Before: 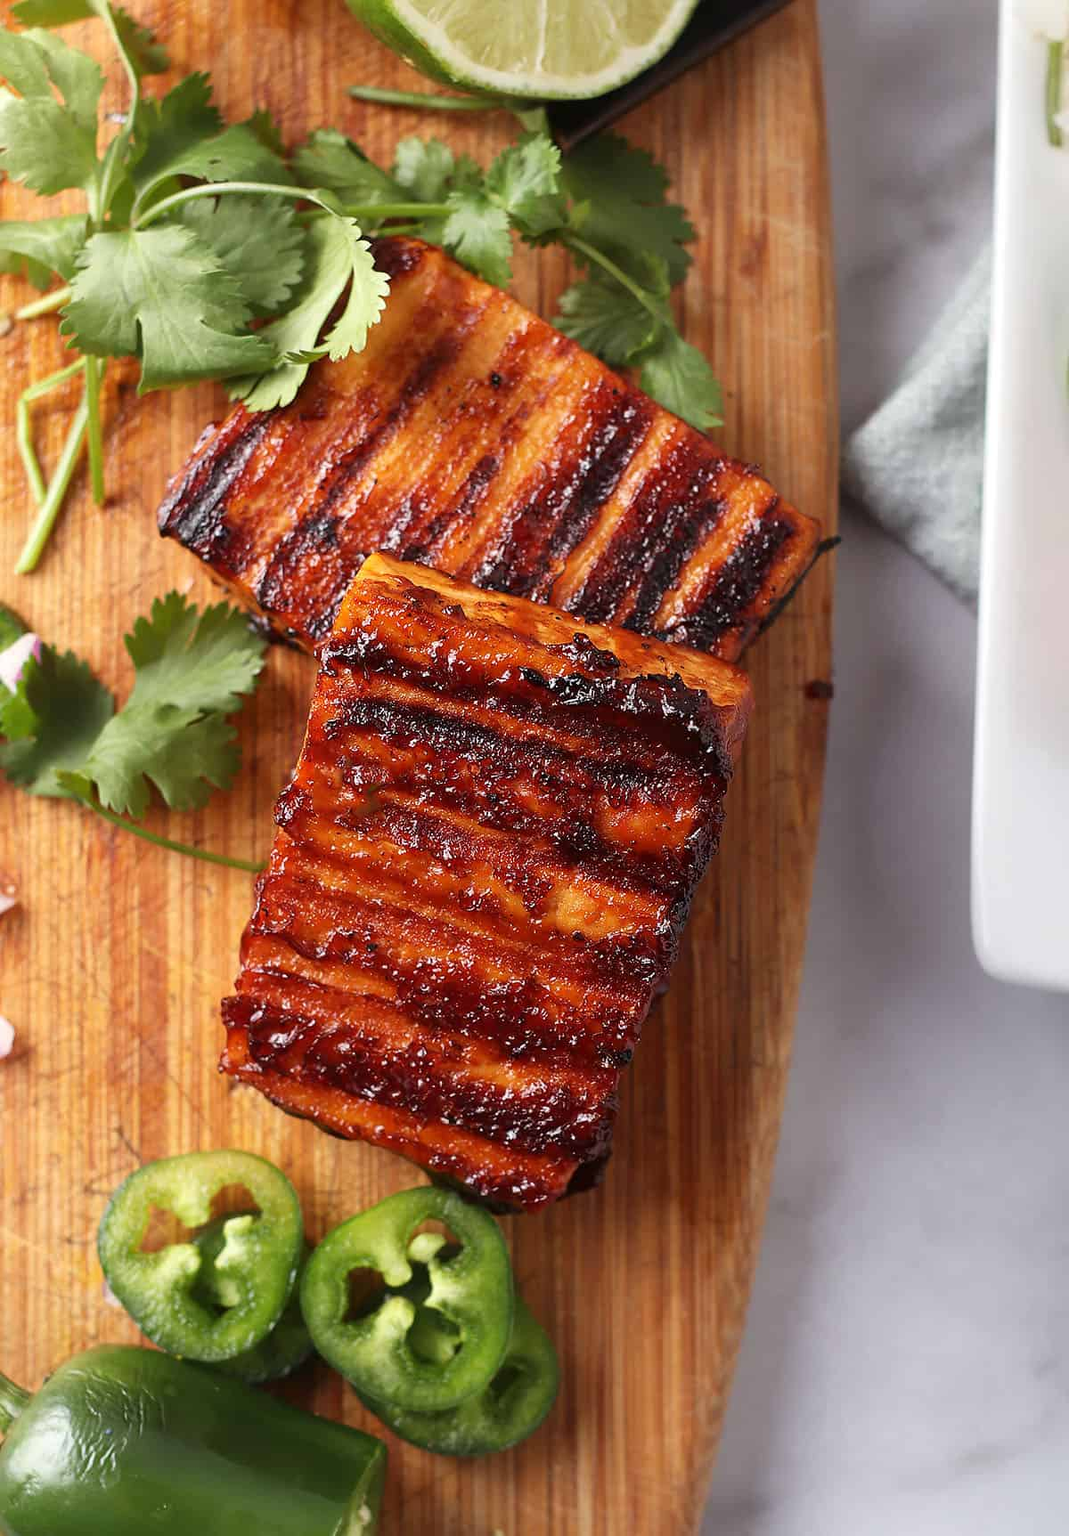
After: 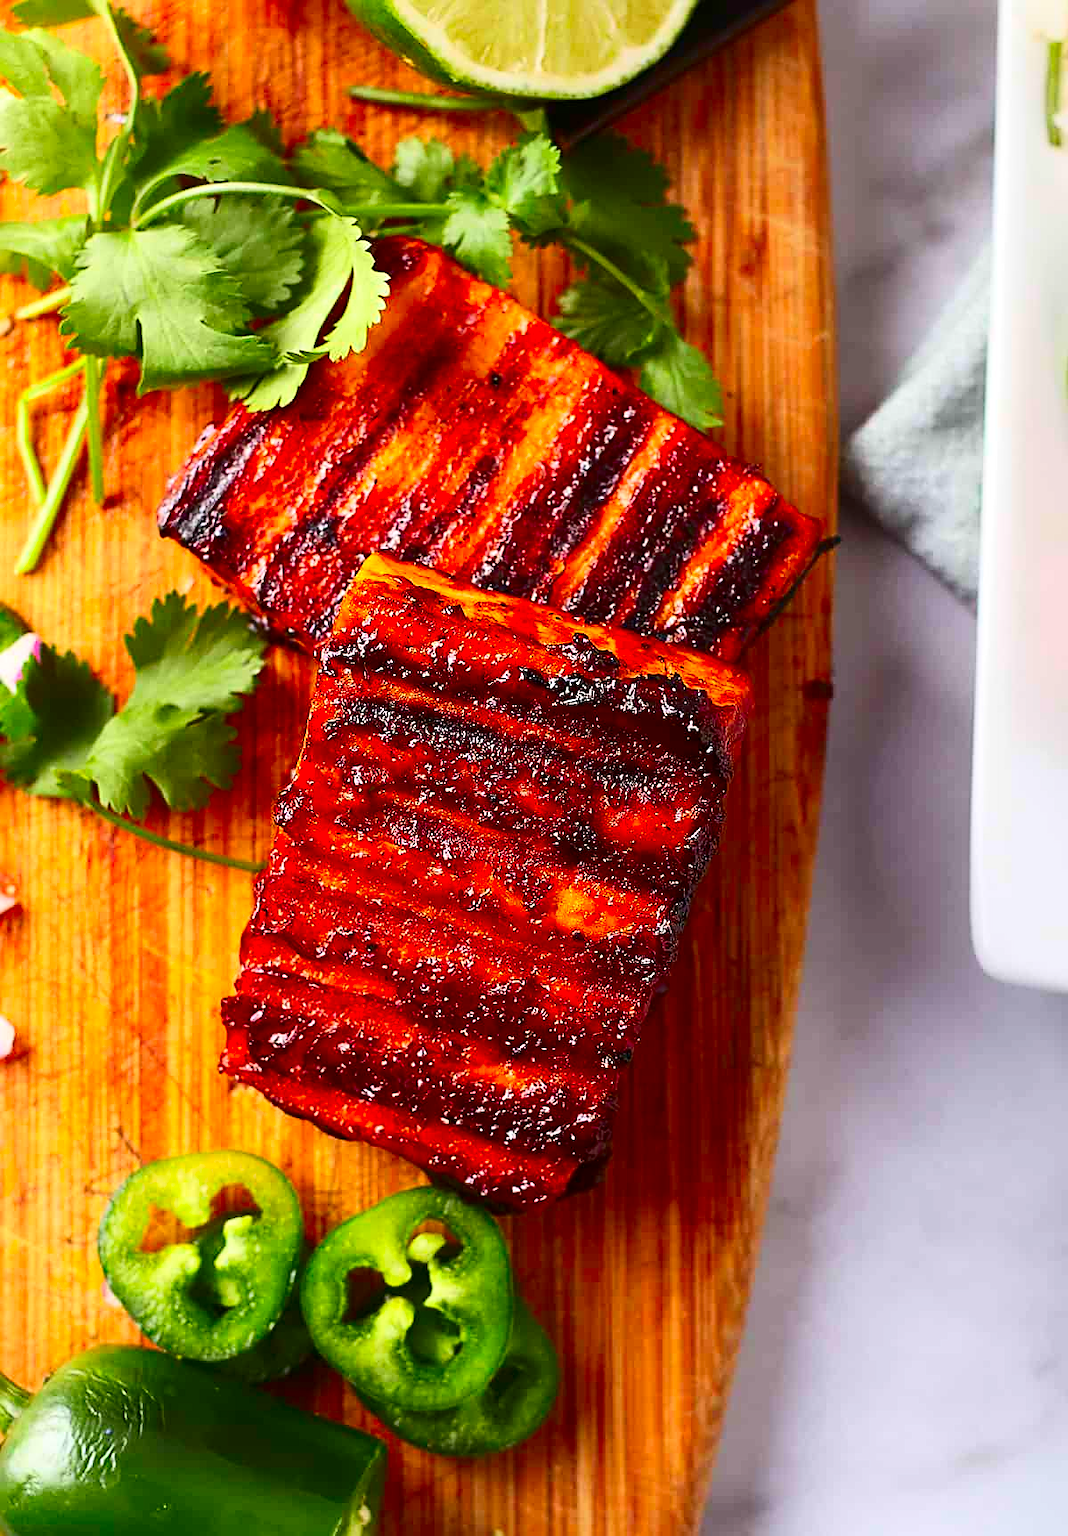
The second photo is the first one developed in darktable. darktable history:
contrast brightness saturation: contrast 0.26, brightness 0.02, saturation 0.87
sharpen: on, module defaults
